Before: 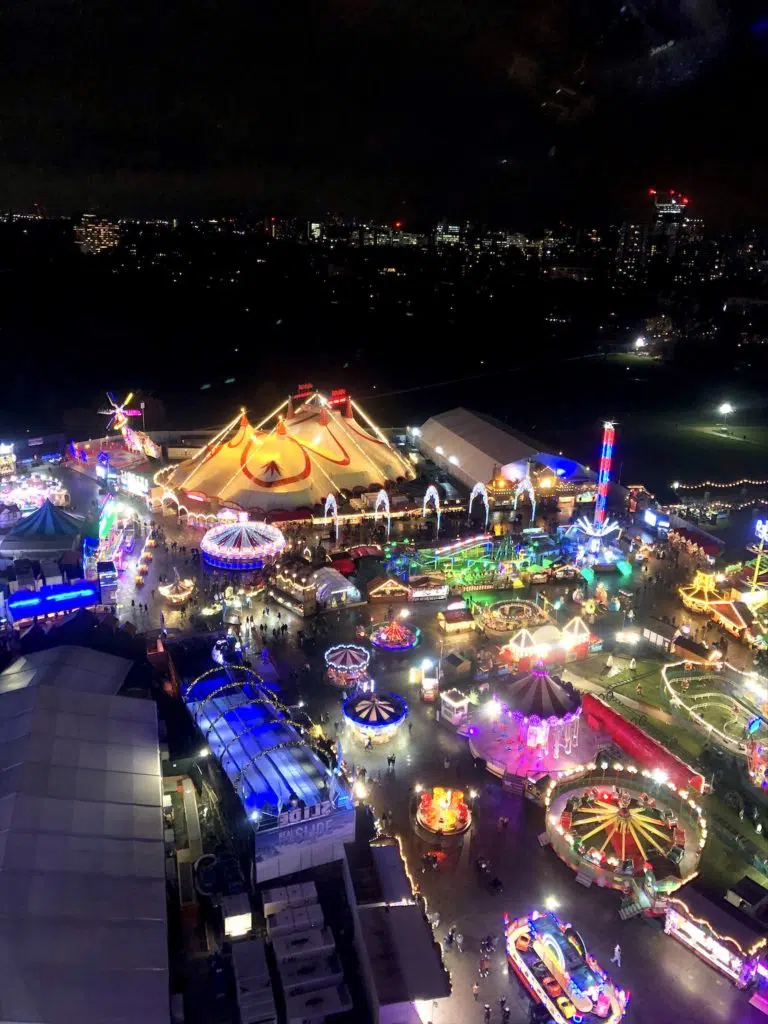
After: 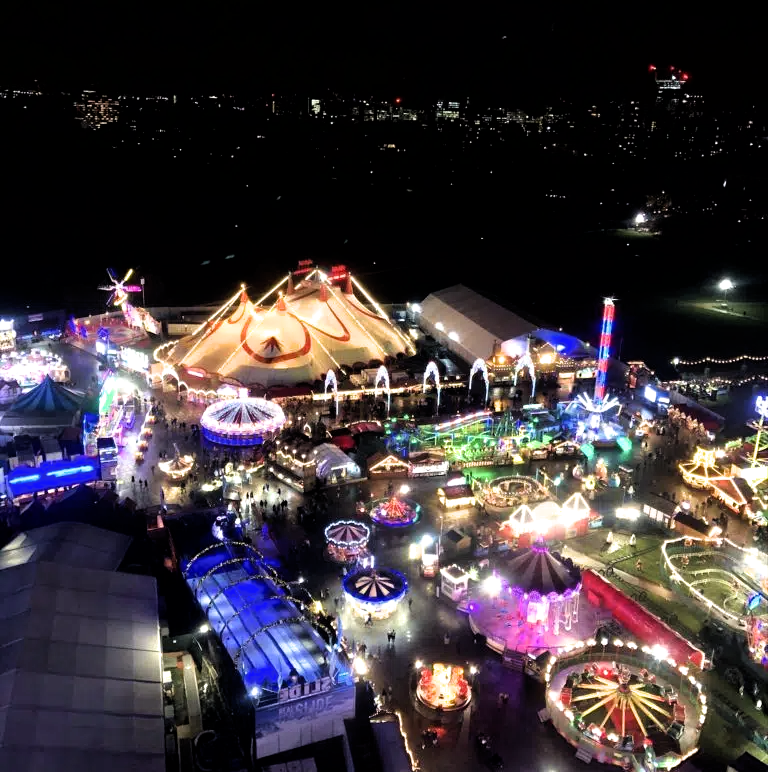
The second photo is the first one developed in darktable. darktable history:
crop and rotate: top 12.13%, bottom 12.395%
filmic rgb: black relative exposure -8.22 EV, white relative exposure 2.2 EV, target white luminance 99.984%, hardness 7.06, latitude 75.29%, contrast 1.319, highlights saturation mix -2.47%, shadows ↔ highlights balance 29.74%
